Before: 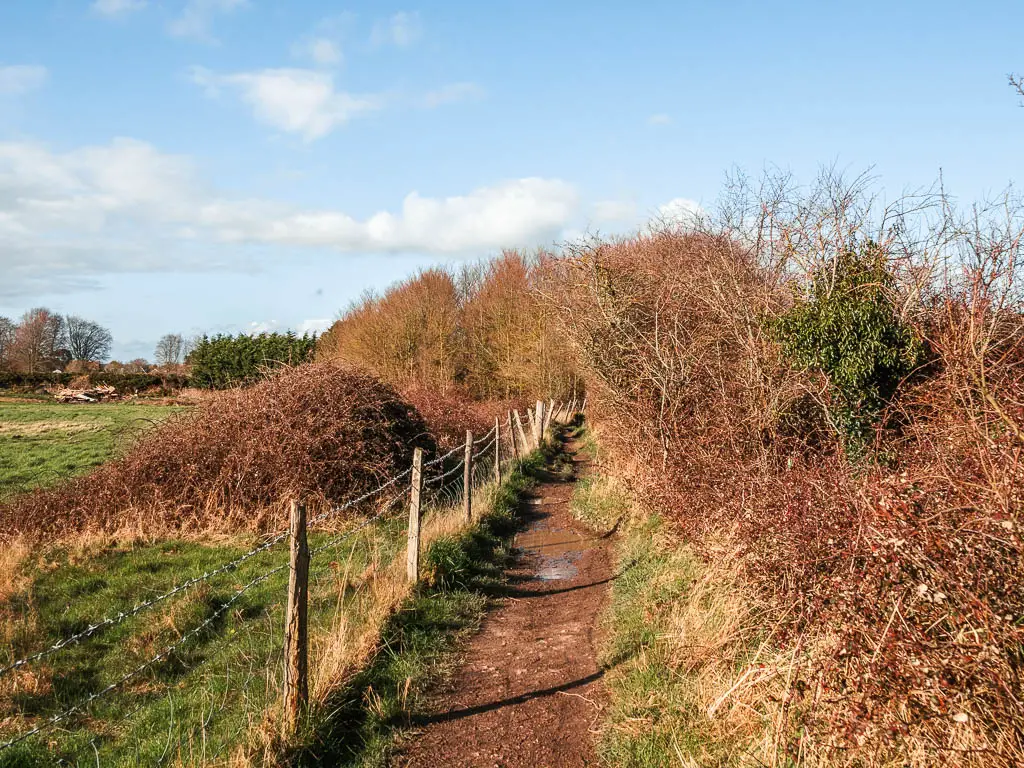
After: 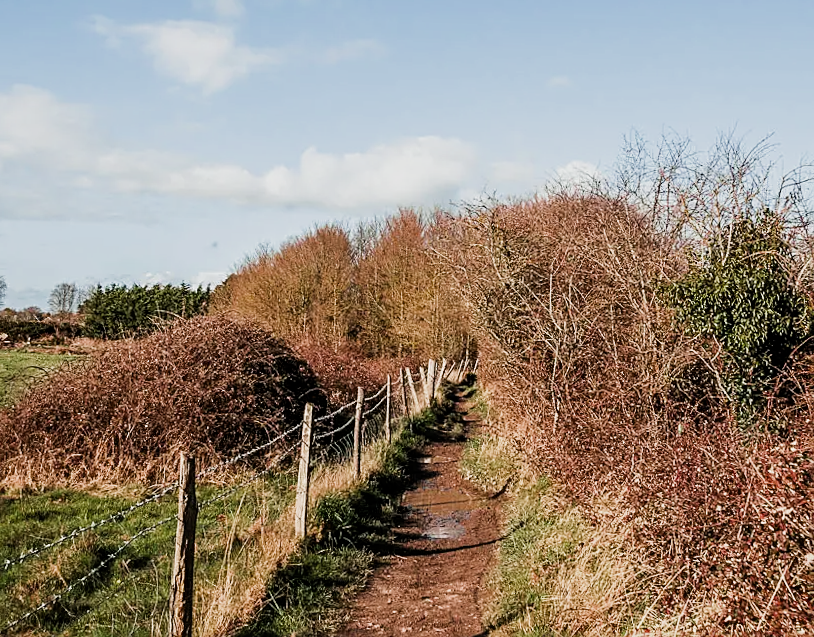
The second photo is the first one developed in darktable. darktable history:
rotate and perspective: rotation 1.57°, crop left 0.018, crop right 0.982, crop top 0.039, crop bottom 0.961
crop: left 9.929%, top 3.475%, right 9.188%, bottom 9.529%
sharpen: on, module defaults
filmic rgb: middle gray luminance 21.73%, black relative exposure -14 EV, white relative exposure 2.96 EV, threshold 6 EV, target black luminance 0%, hardness 8.81, latitude 59.69%, contrast 1.208, highlights saturation mix 5%, shadows ↔ highlights balance 41.6%, add noise in highlights 0, color science v3 (2019), use custom middle-gray values true, iterations of high-quality reconstruction 0, contrast in highlights soft, enable highlight reconstruction true
